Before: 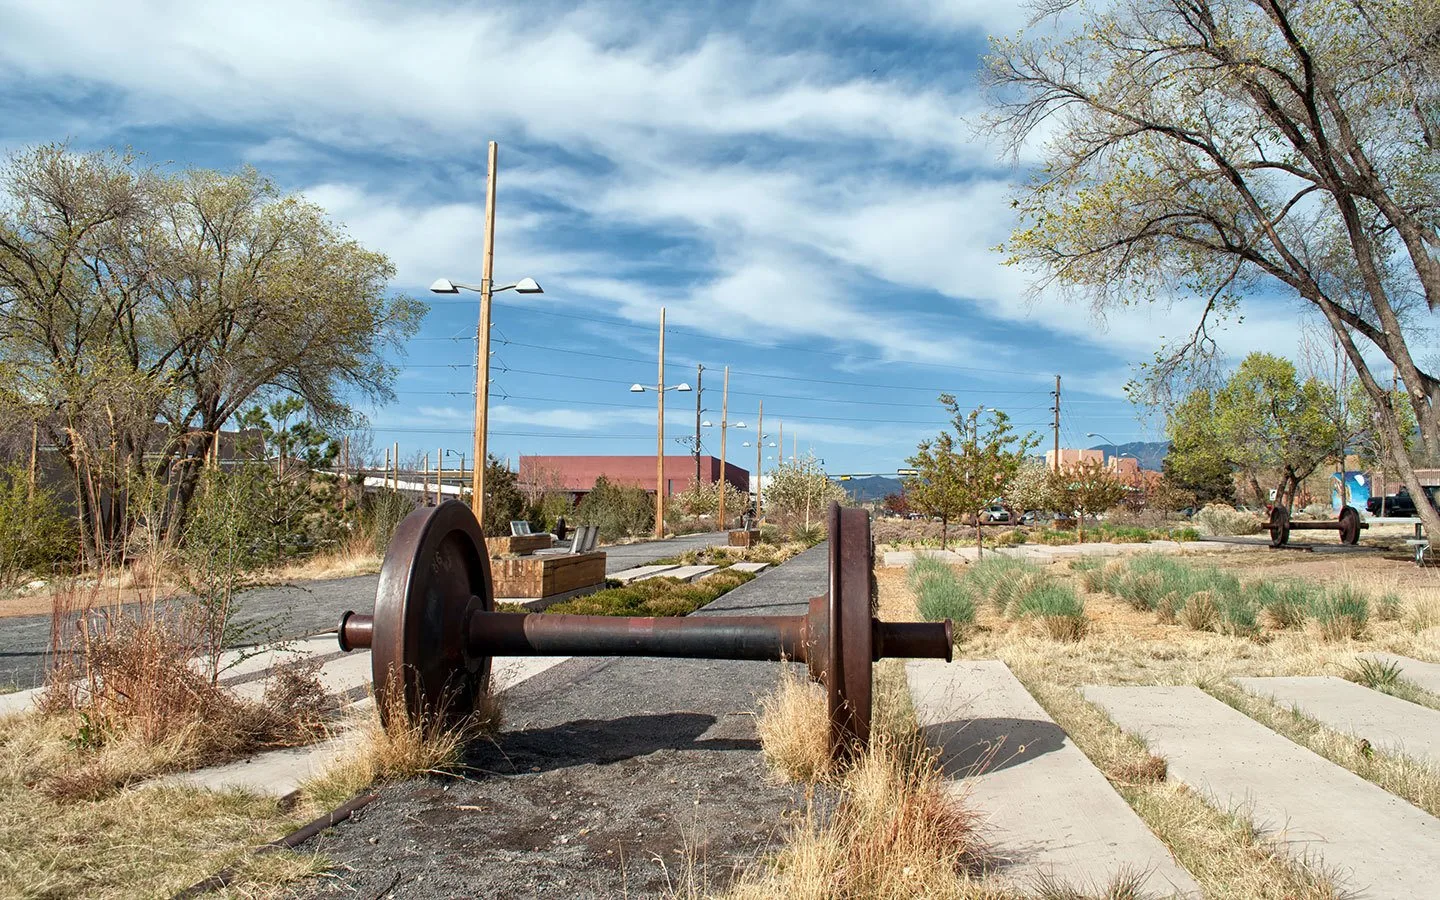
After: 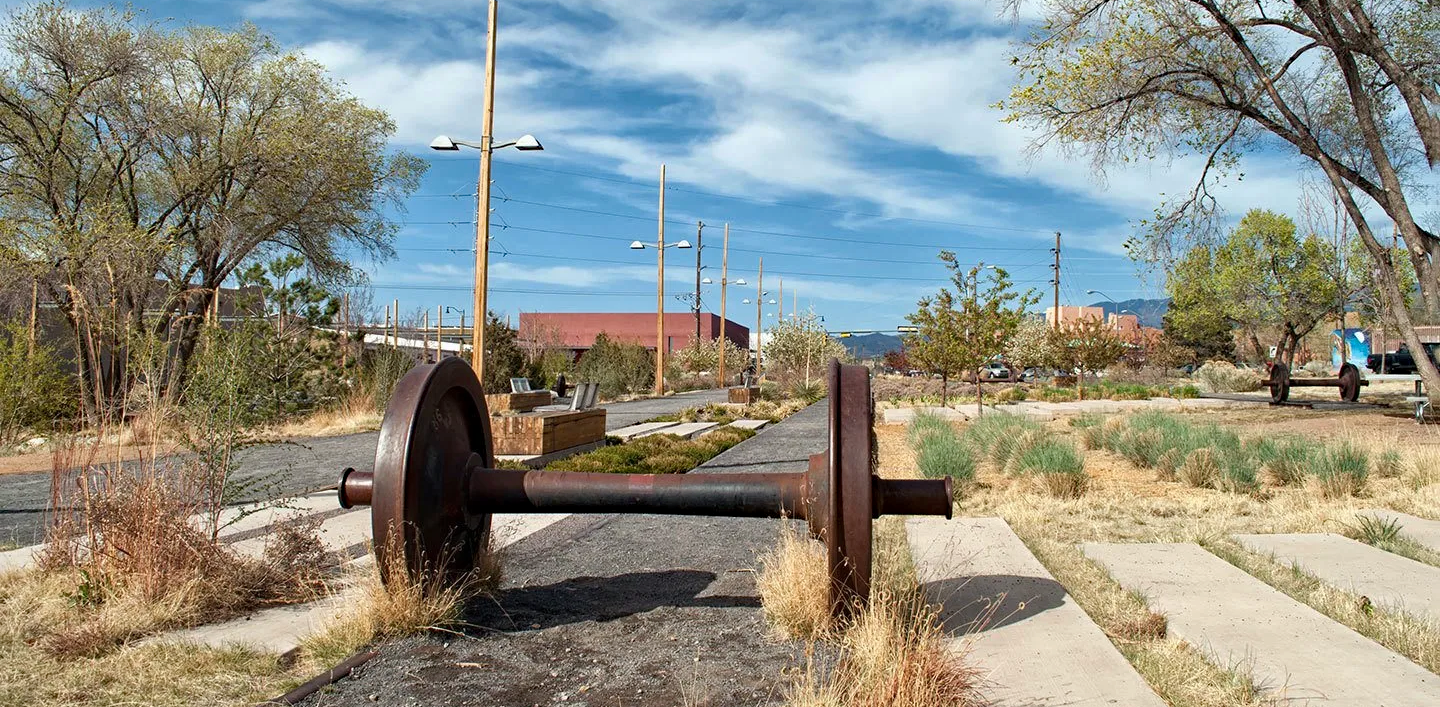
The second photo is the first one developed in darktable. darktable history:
crop and rotate: top 15.994%, bottom 5.407%
haze removal: compatibility mode true, adaptive false
